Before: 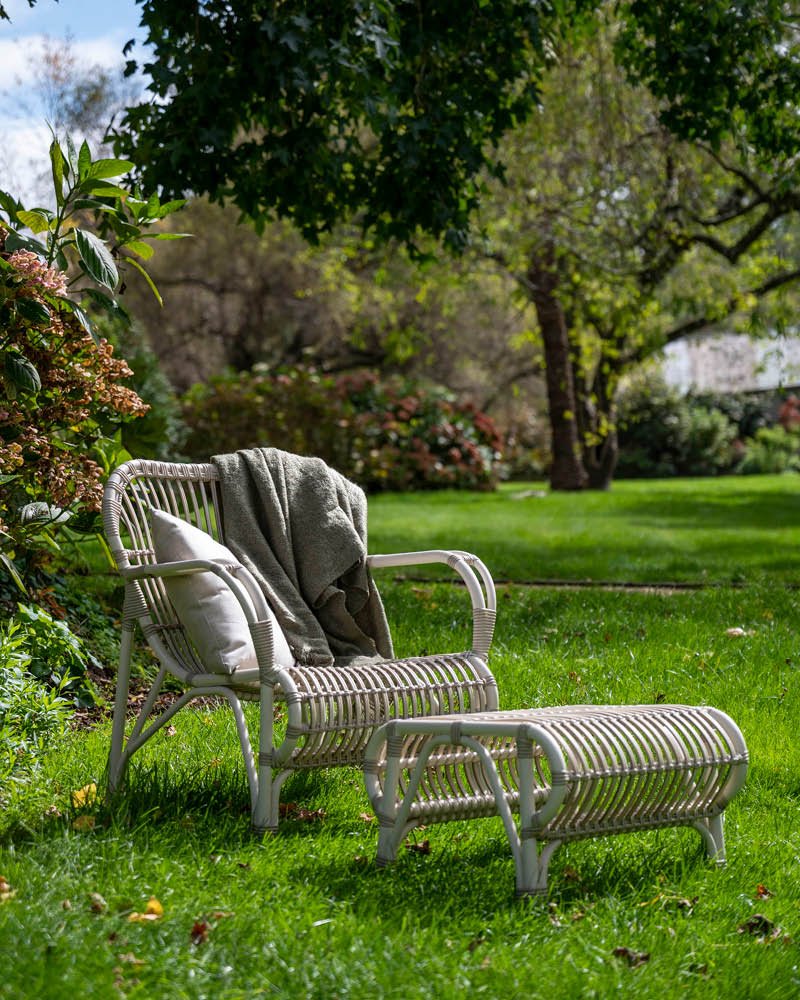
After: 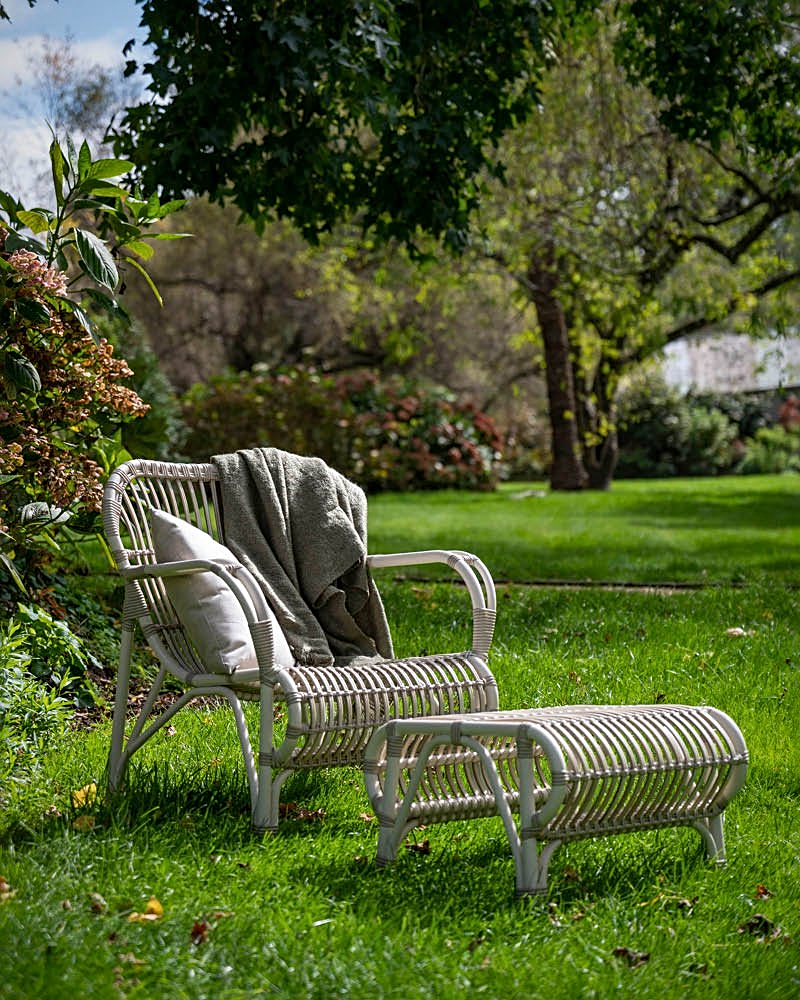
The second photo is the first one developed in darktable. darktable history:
sharpen: radius 2.167, amount 0.381, threshold 0
vignetting: fall-off start 80.87%, fall-off radius 61.59%, brightness -0.384, saturation 0.007, center (0, 0.007), automatic ratio true, width/height ratio 1.418
